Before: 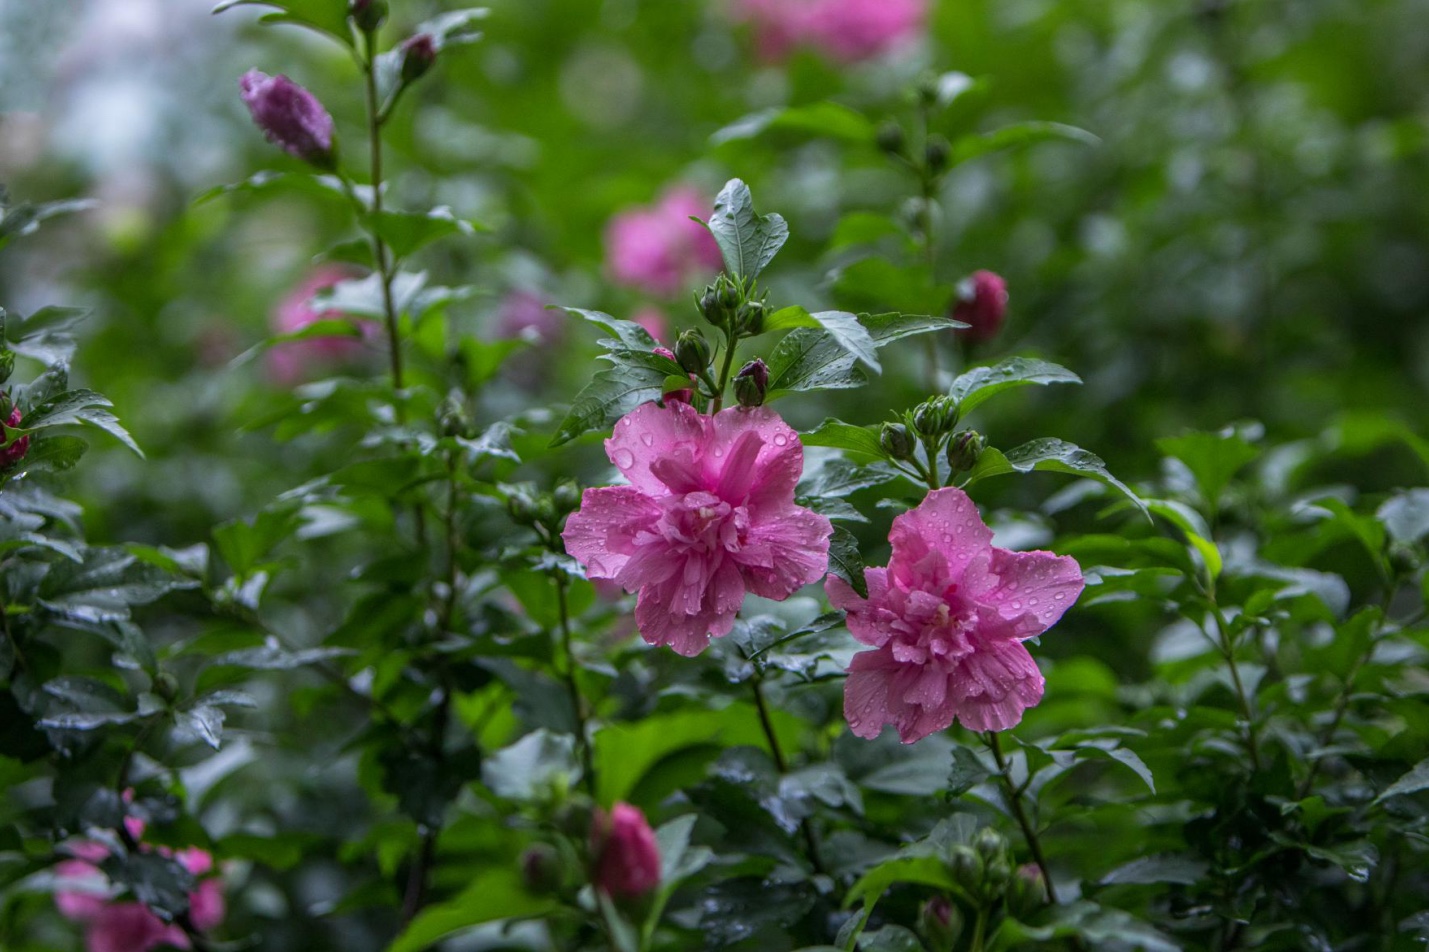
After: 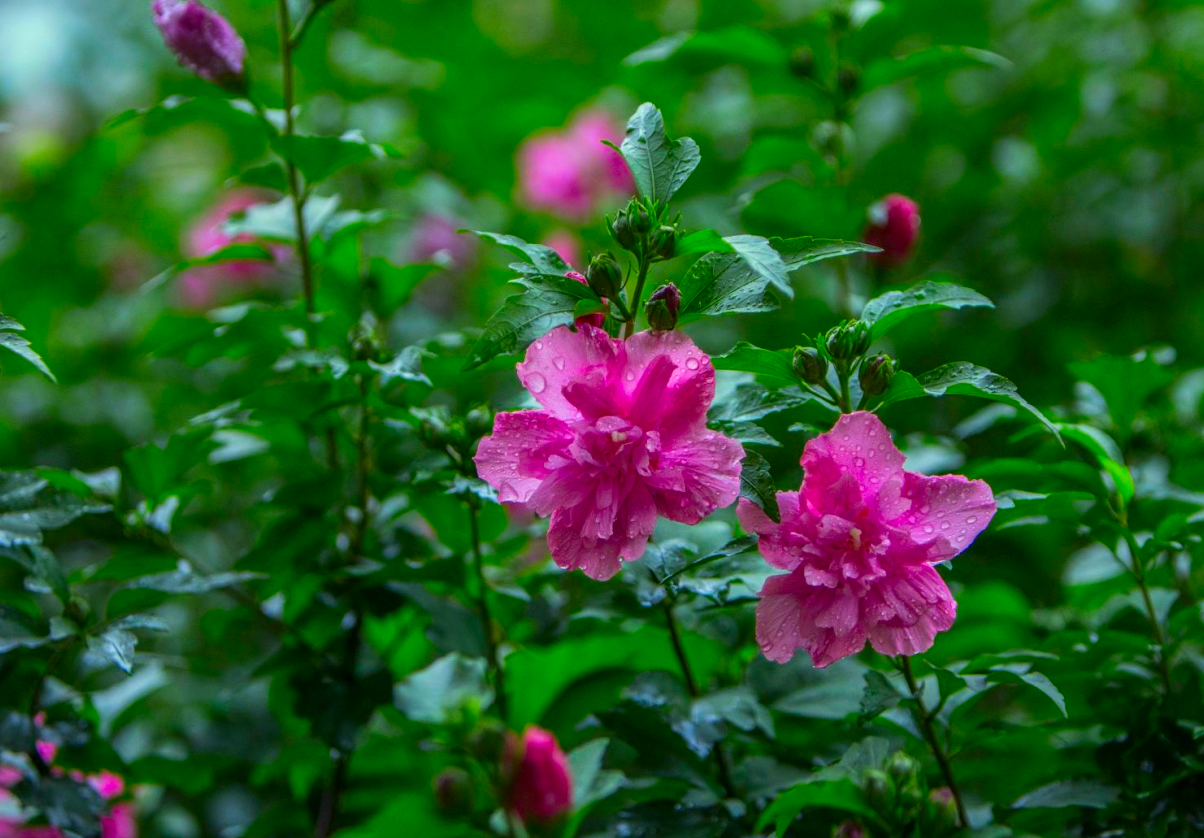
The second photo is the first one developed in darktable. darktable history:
crop: left 6.194%, top 7.994%, right 9.527%, bottom 3.877%
color correction: highlights a* -11.14, highlights b* 9.88, saturation 1.71
